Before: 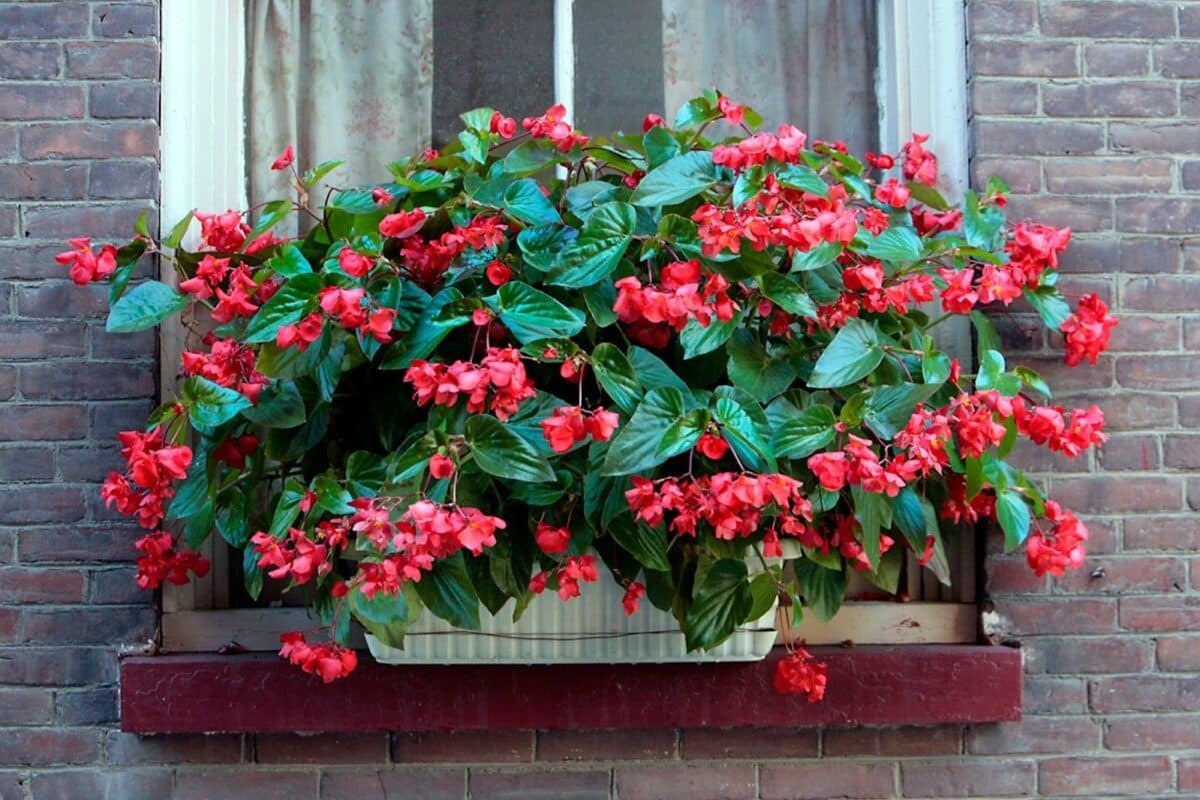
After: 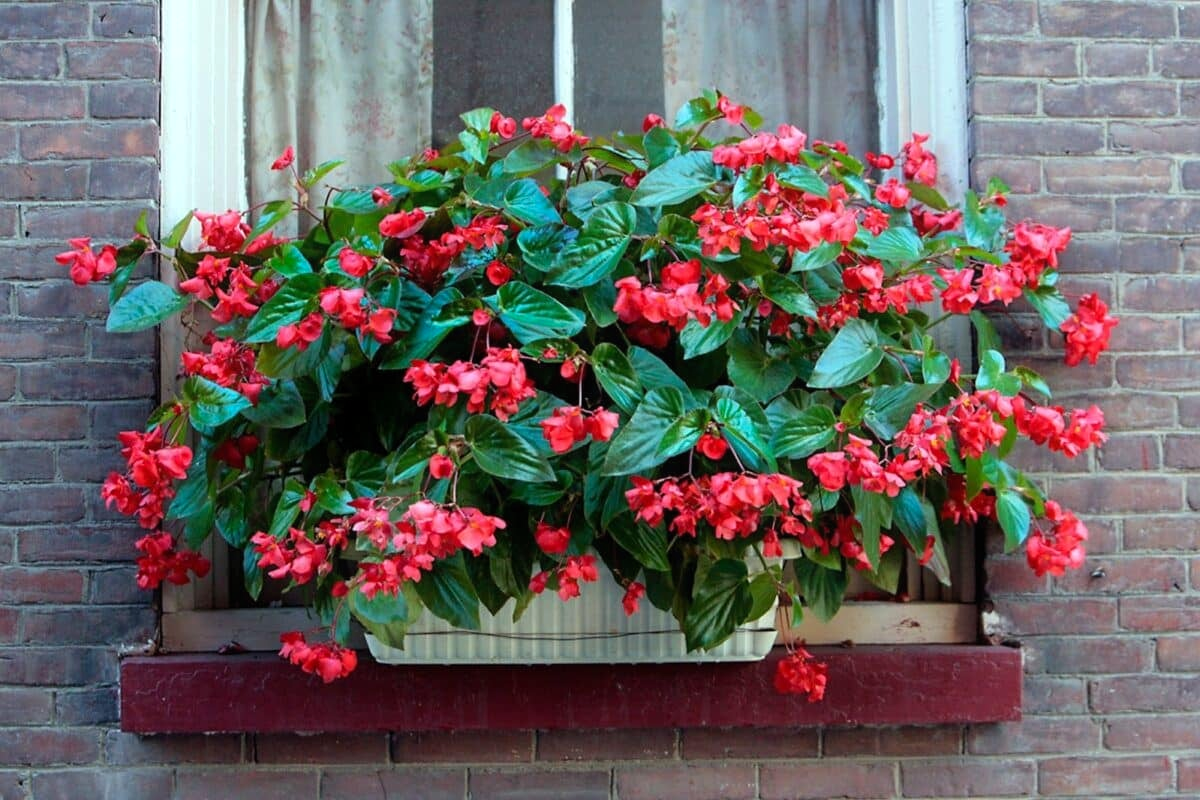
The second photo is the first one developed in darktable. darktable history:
contrast equalizer: y [[0.5, 0.5, 0.472, 0.5, 0.5, 0.5], [0.5 ×6], [0.5 ×6], [0 ×6], [0 ×6]]
levels: mode automatic, black 0.023%, white 99.97%, levels [0.062, 0.494, 0.925]
